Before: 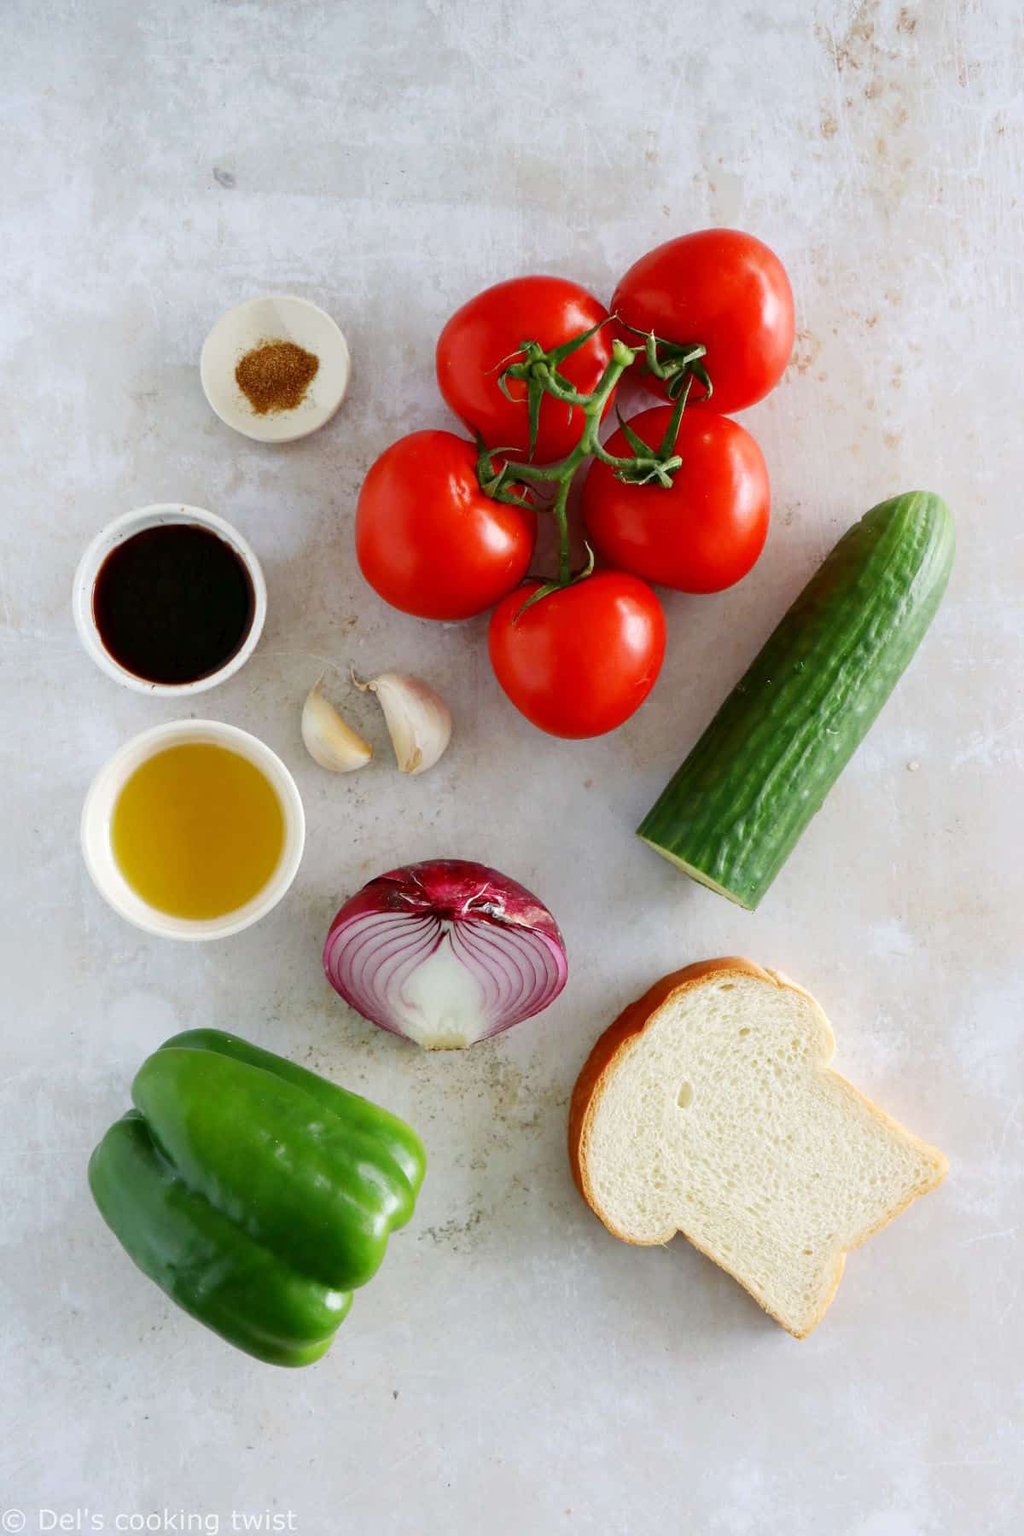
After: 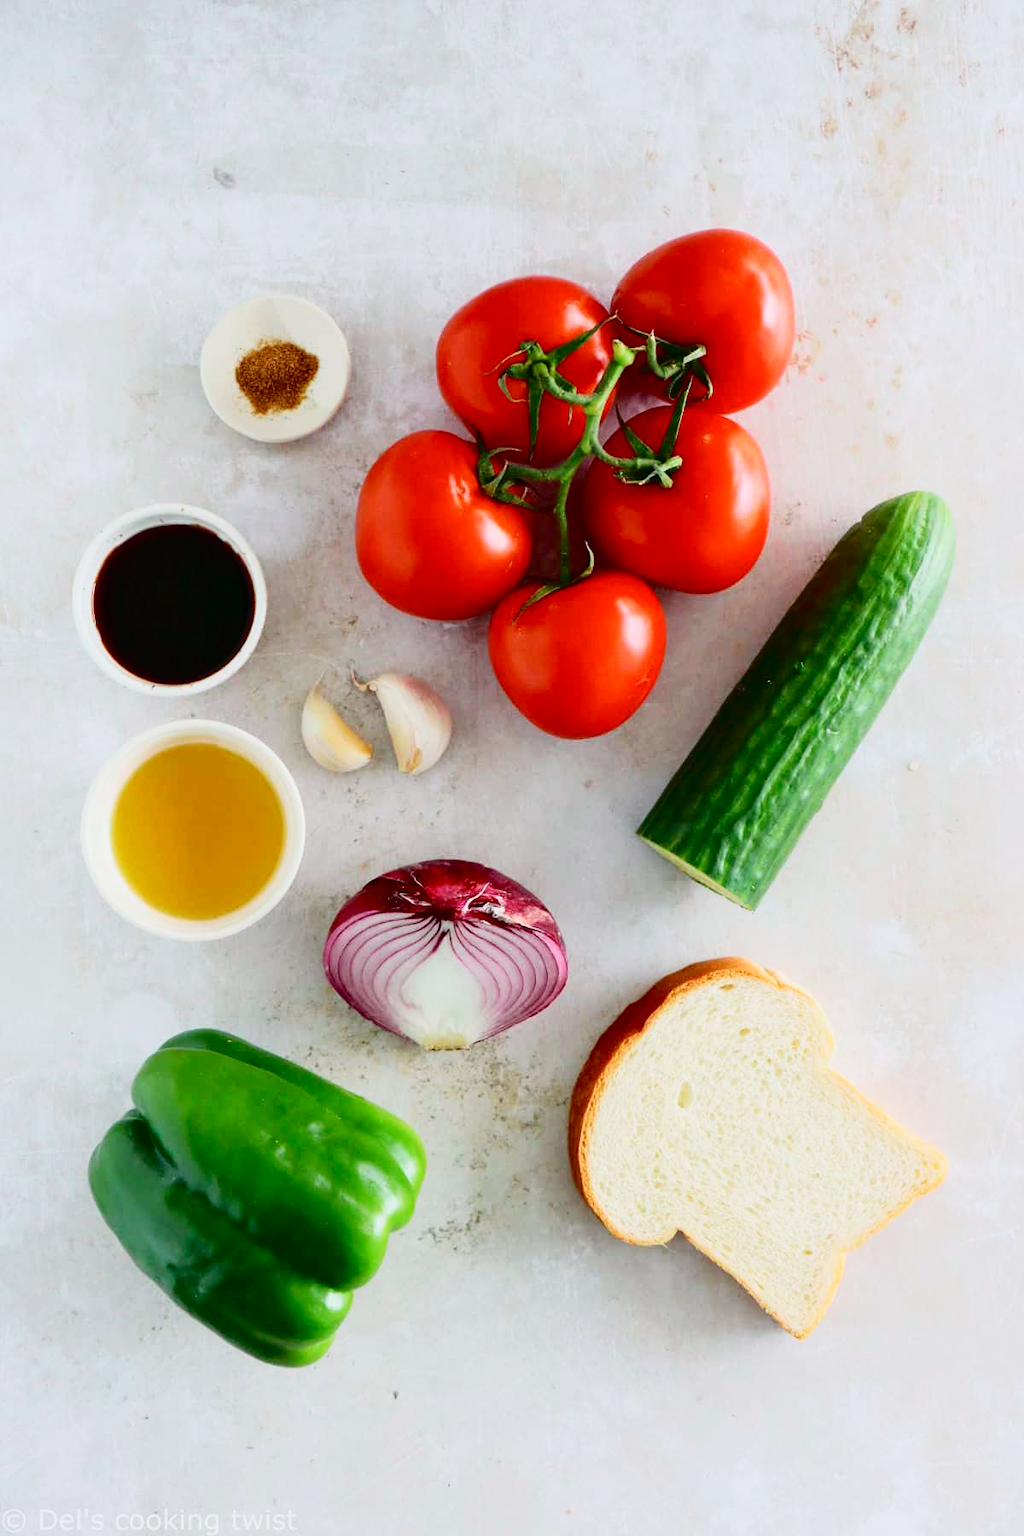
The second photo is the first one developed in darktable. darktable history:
tone curve: curves: ch0 [(0, 0.014) (0.17, 0.099) (0.398, 0.423) (0.728, 0.808) (0.877, 0.91) (0.99, 0.955)]; ch1 [(0, 0) (0.377, 0.325) (0.493, 0.491) (0.505, 0.504) (0.515, 0.515) (0.554, 0.575) (0.623, 0.643) (0.701, 0.718) (1, 1)]; ch2 [(0, 0) (0.423, 0.453) (0.481, 0.485) (0.501, 0.501) (0.531, 0.527) (0.586, 0.597) (0.663, 0.706) (0.717, 0.753) (1, 0.991)], color space Lab, independent channels
exposure: black level correction 0.001, compensate exposure bias true, compensate highlight preservation false
